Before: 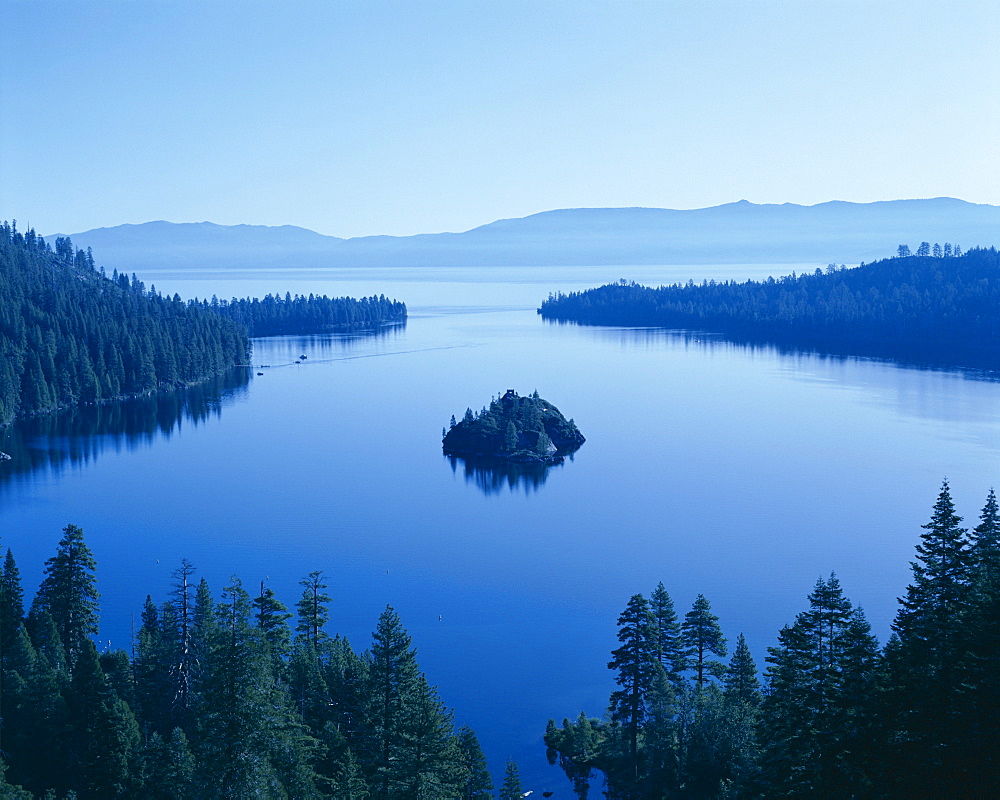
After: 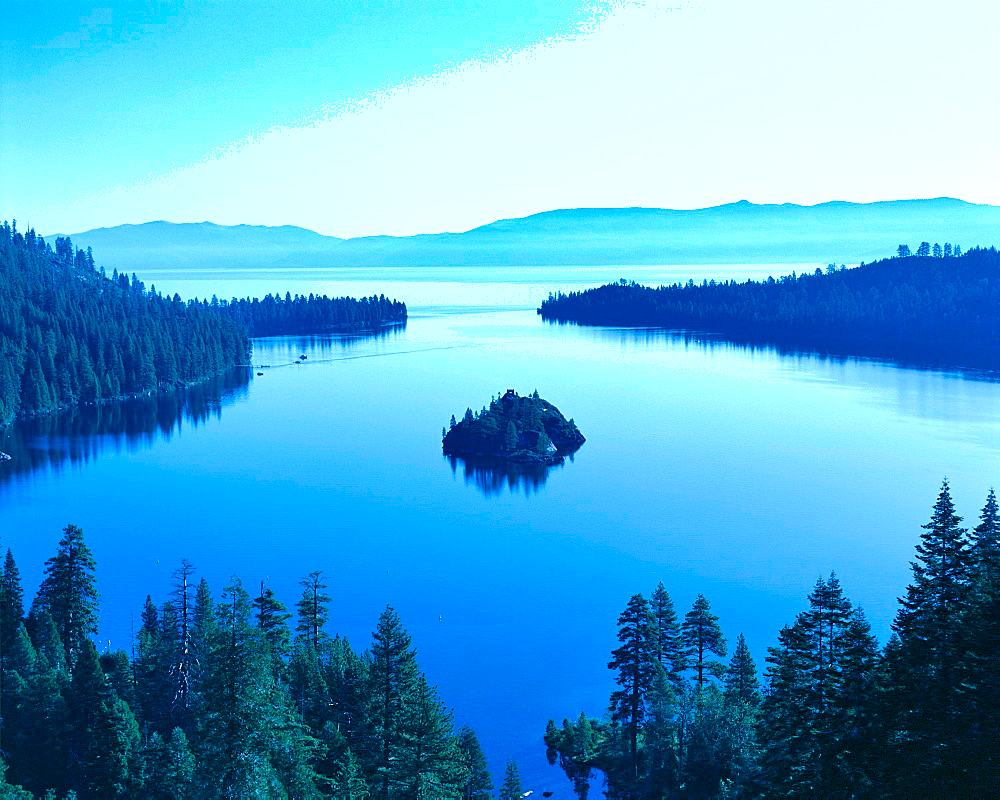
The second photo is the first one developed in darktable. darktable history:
shadows and highlights: soften with gaussian
exposure: black level correction 0.001, exposure 0.677 EV, compensate highlight preservation false
